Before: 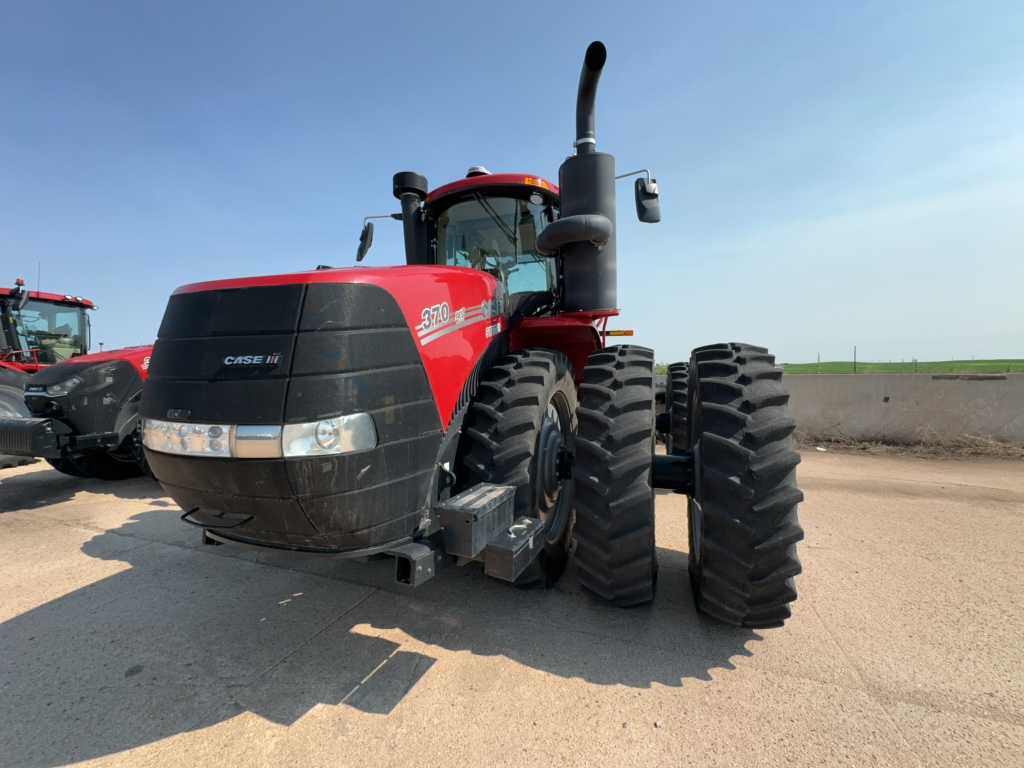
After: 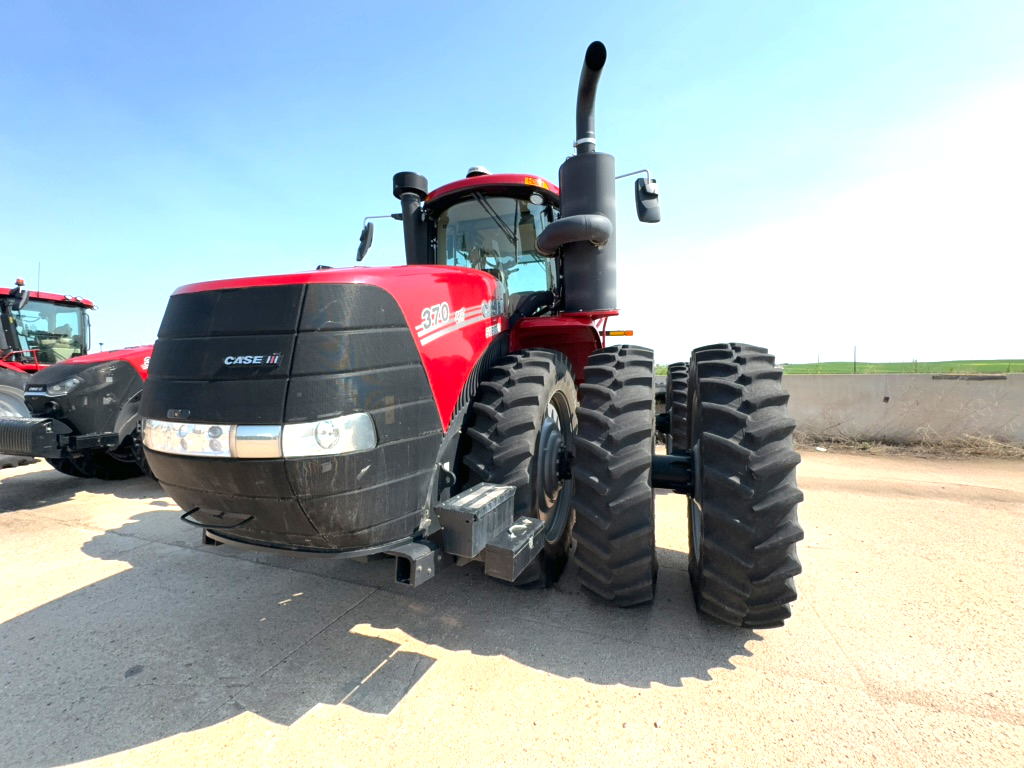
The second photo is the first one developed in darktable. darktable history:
contrast brightness saturation: contrast 0.04, saturation 0.073
exposure: black level correction 0, exposure 1.026 EV, compensate exposure bias true, compensate highlight preservation false
